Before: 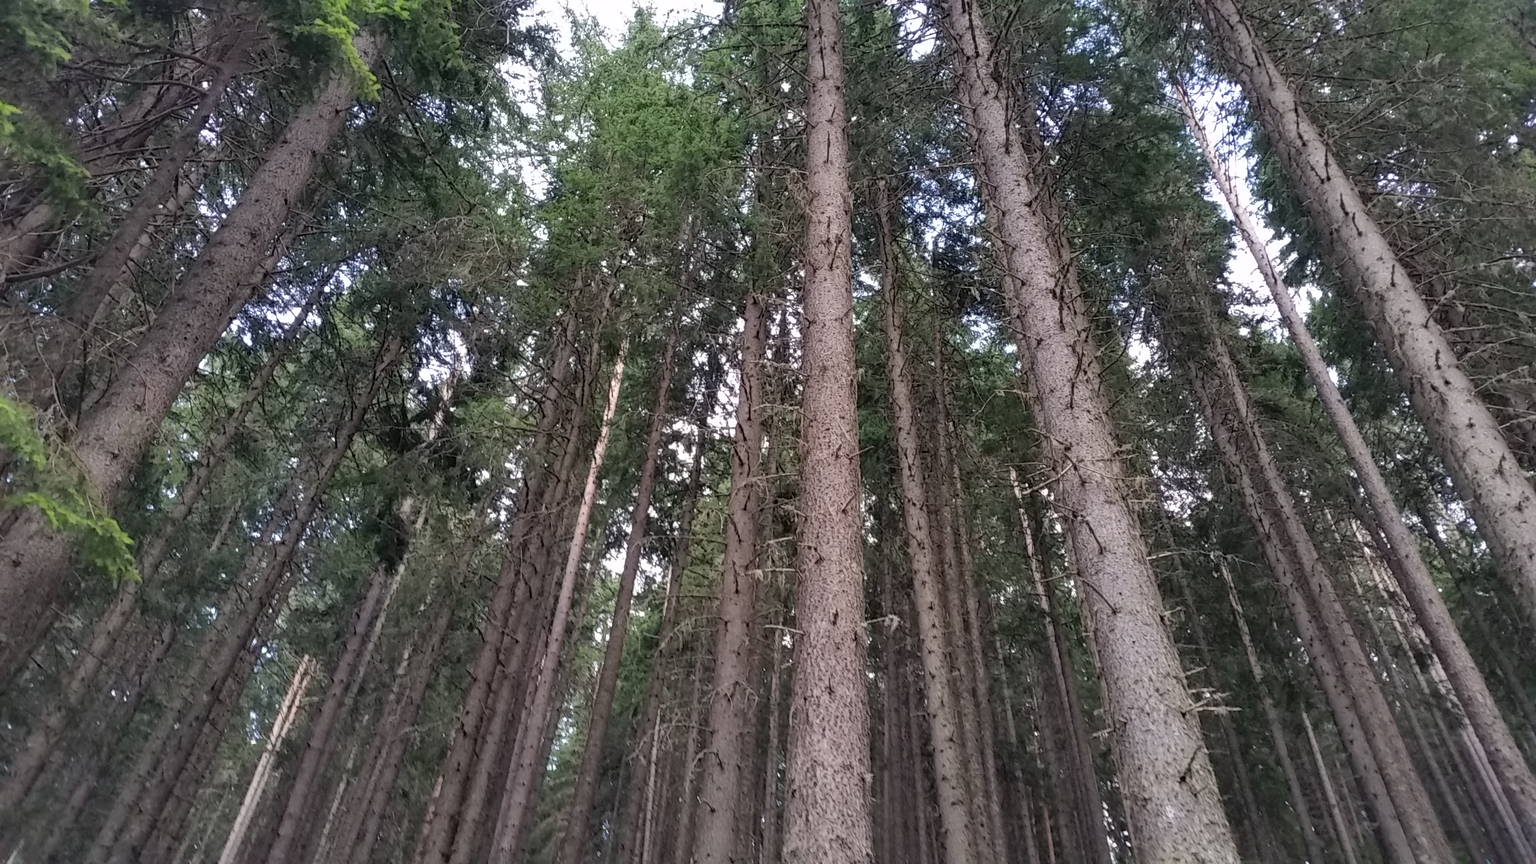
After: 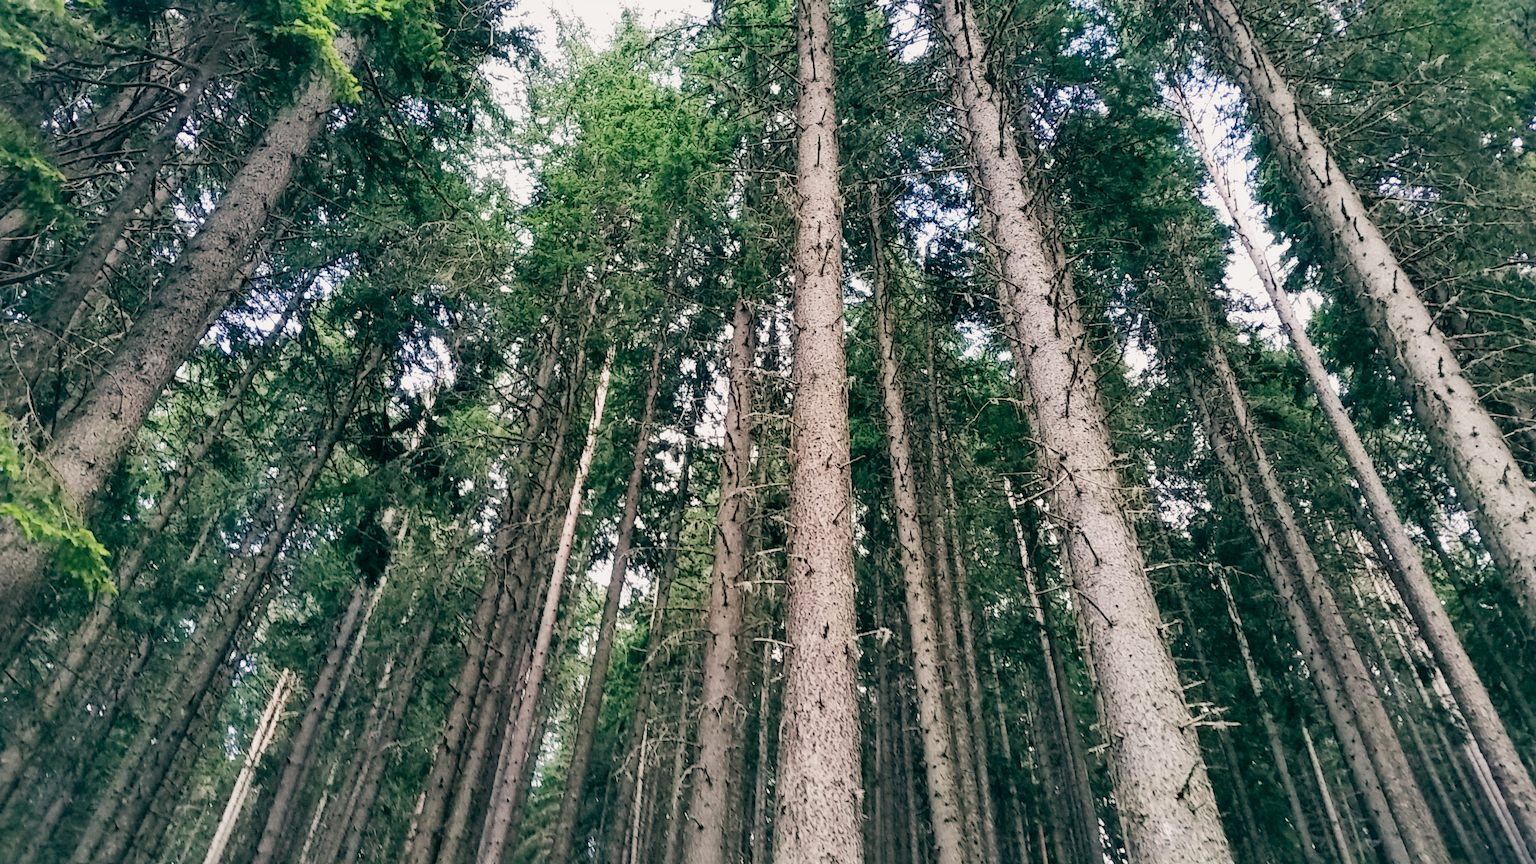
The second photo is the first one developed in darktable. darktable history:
sigmoid: contrast 1.8, skew -0.2, preserve hue 0%, red attenuation 0.1, red rotation 0.035, green attenuation 0.1, green rotation -0.017, blue attenuation 0.15, blue rotation -0.052, base primaries Rec2020
exposure: black level correction 0, exposure 0.7 EV, compensate exposure bias true, compensate highlight preservation false
crop: left 1.743%, right 0.268%, bottom 2.011%
shadows and highlights: shadows 25, highlights -25
color balance: lift [1.005, 0.99, 1.007, 1.01], gamma [1, 0.979, 1.011, 1.021], gain [0.923, 1.098, 1.025, 0.902], input saturation 90.45%, contrast 7.73%, output saturation 105.91%
